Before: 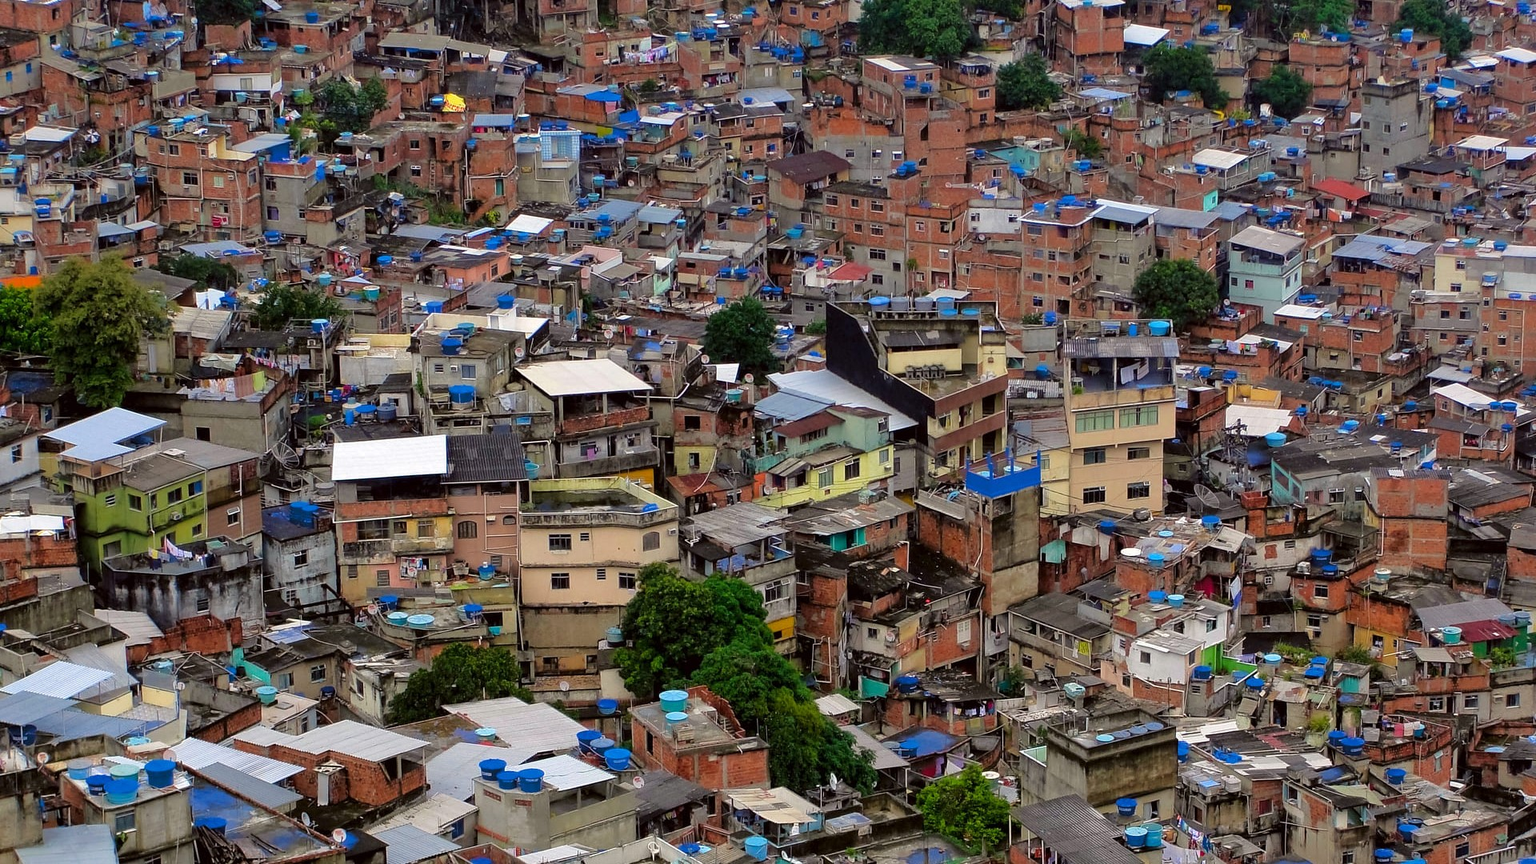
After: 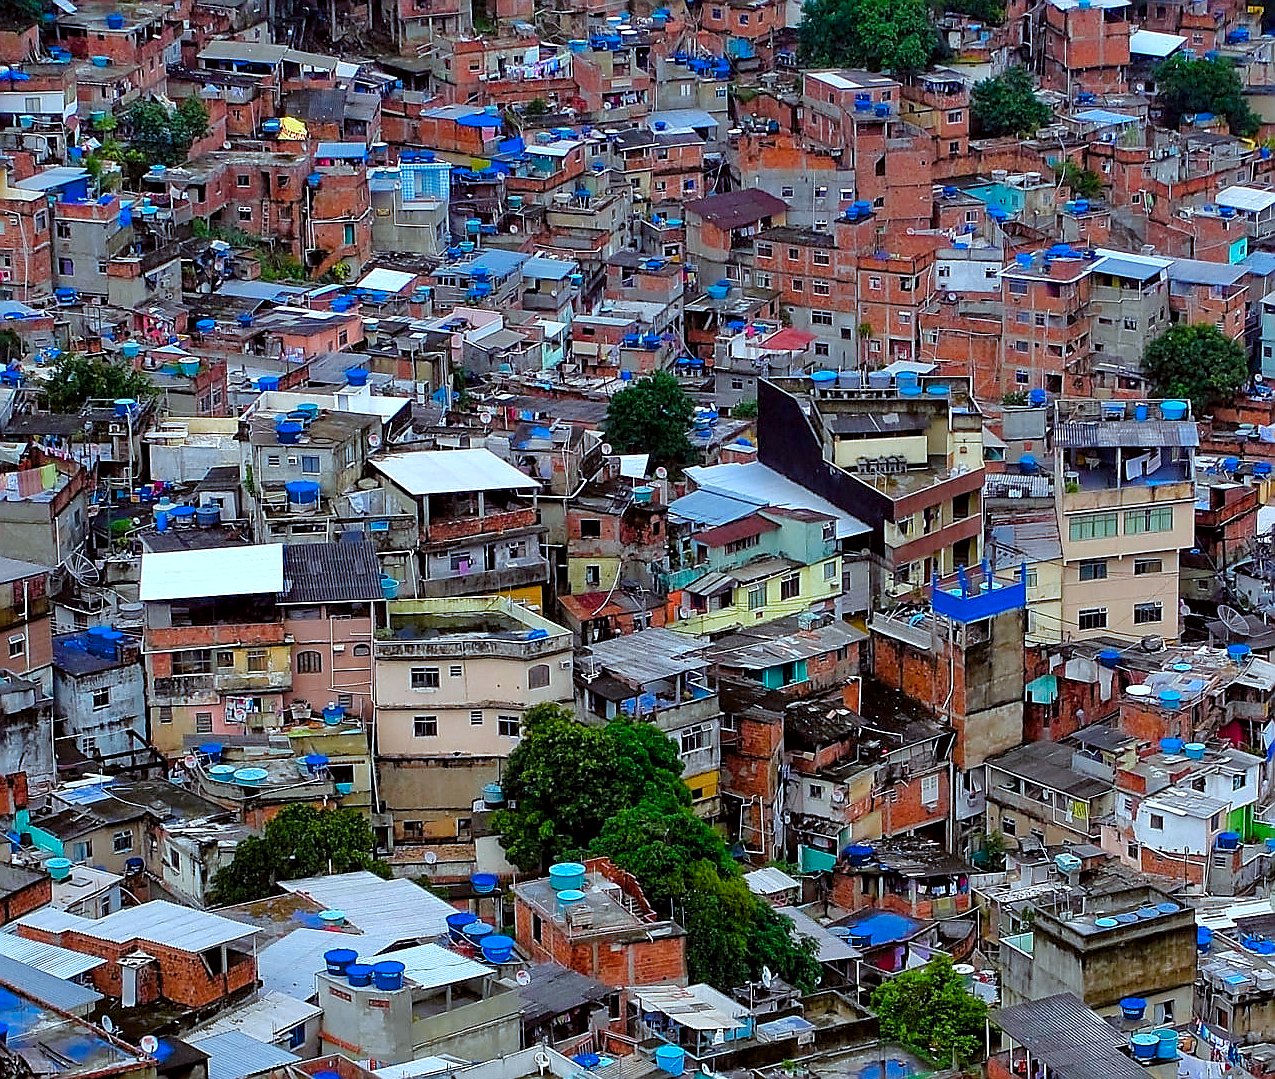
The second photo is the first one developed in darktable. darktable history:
tone equalizer: edges refinement/feathering 500, mask exposure compensation -1.57 EV, preserve details no
crop and rotate: left 14.332%, right 19.236%
local contrast: highlights 101%, shadows 102%, detail 119%, midtone range 0.2
color balance rgb: shadows lift › chroma 3.005%, shadows lift › hue 278.87°, global offset › hue 170.91°, linear chroma grading › global chroma 0.452%, perceptual saturation grading › global saturation 20%, perceptual saturation grading › highlights -25.436%, perceptual saturation grading › shadows 49.773%, perceptual brilliance grading › global brilliance 2.679%, perceptual brilliance grading › highlights -2.463%, perceptual brilliance grading › shadows 3.525%
color correction: highlights a* -8.69, highlights b* -23.63
sharpen: radius 1.416, amount 1.247, threshold 0.698
